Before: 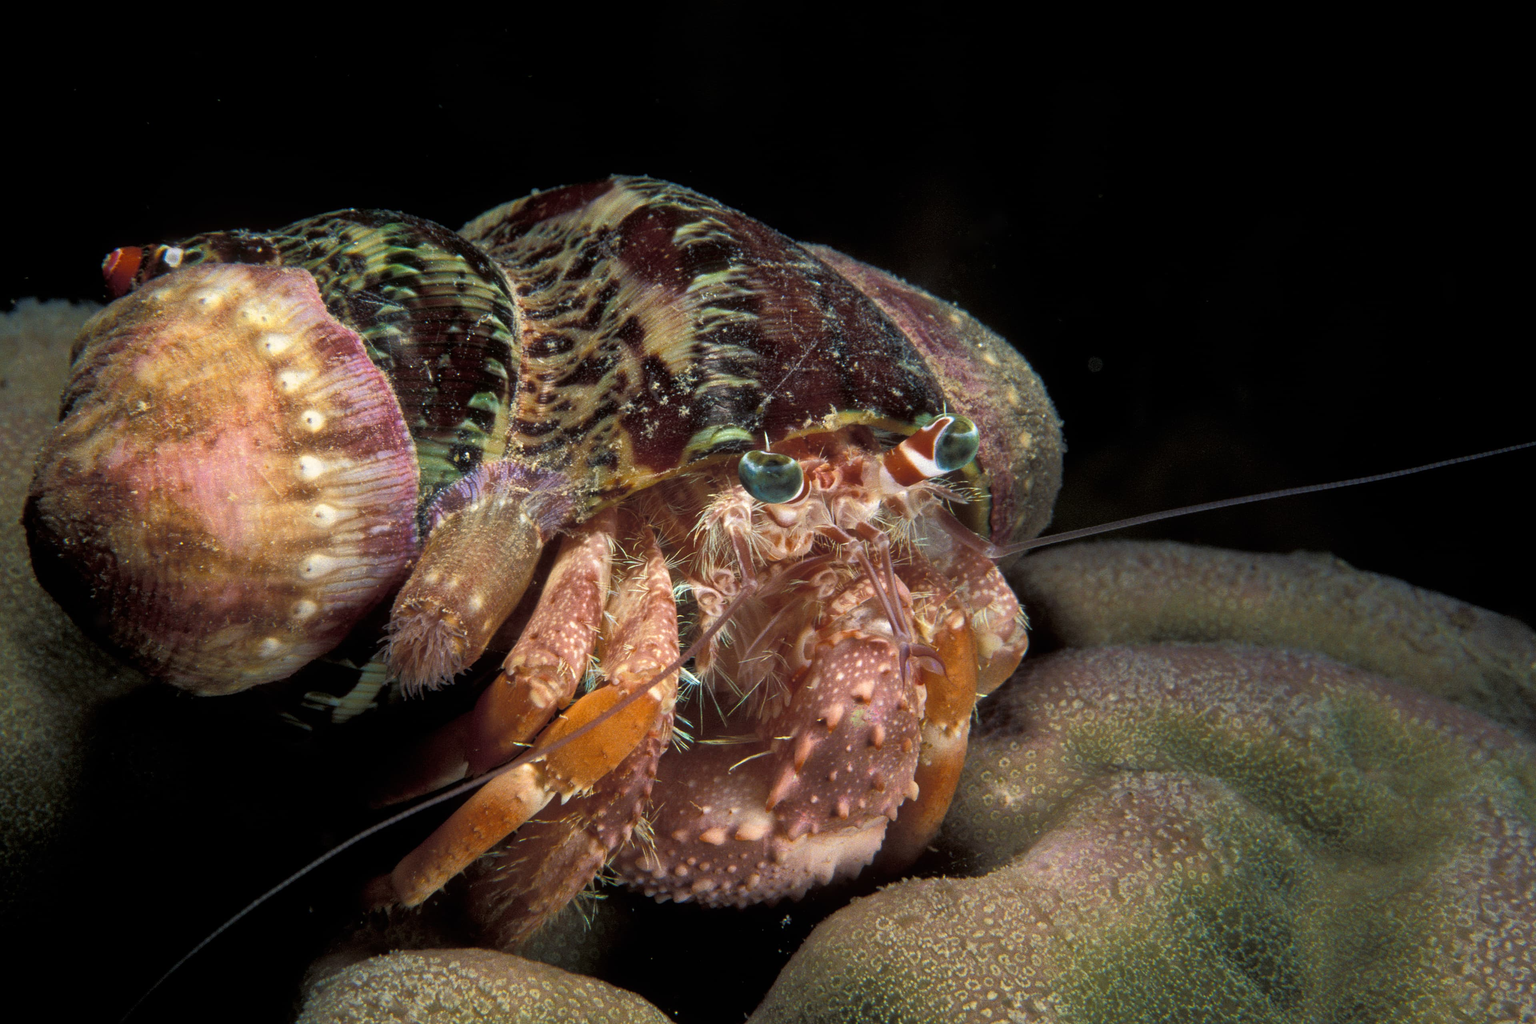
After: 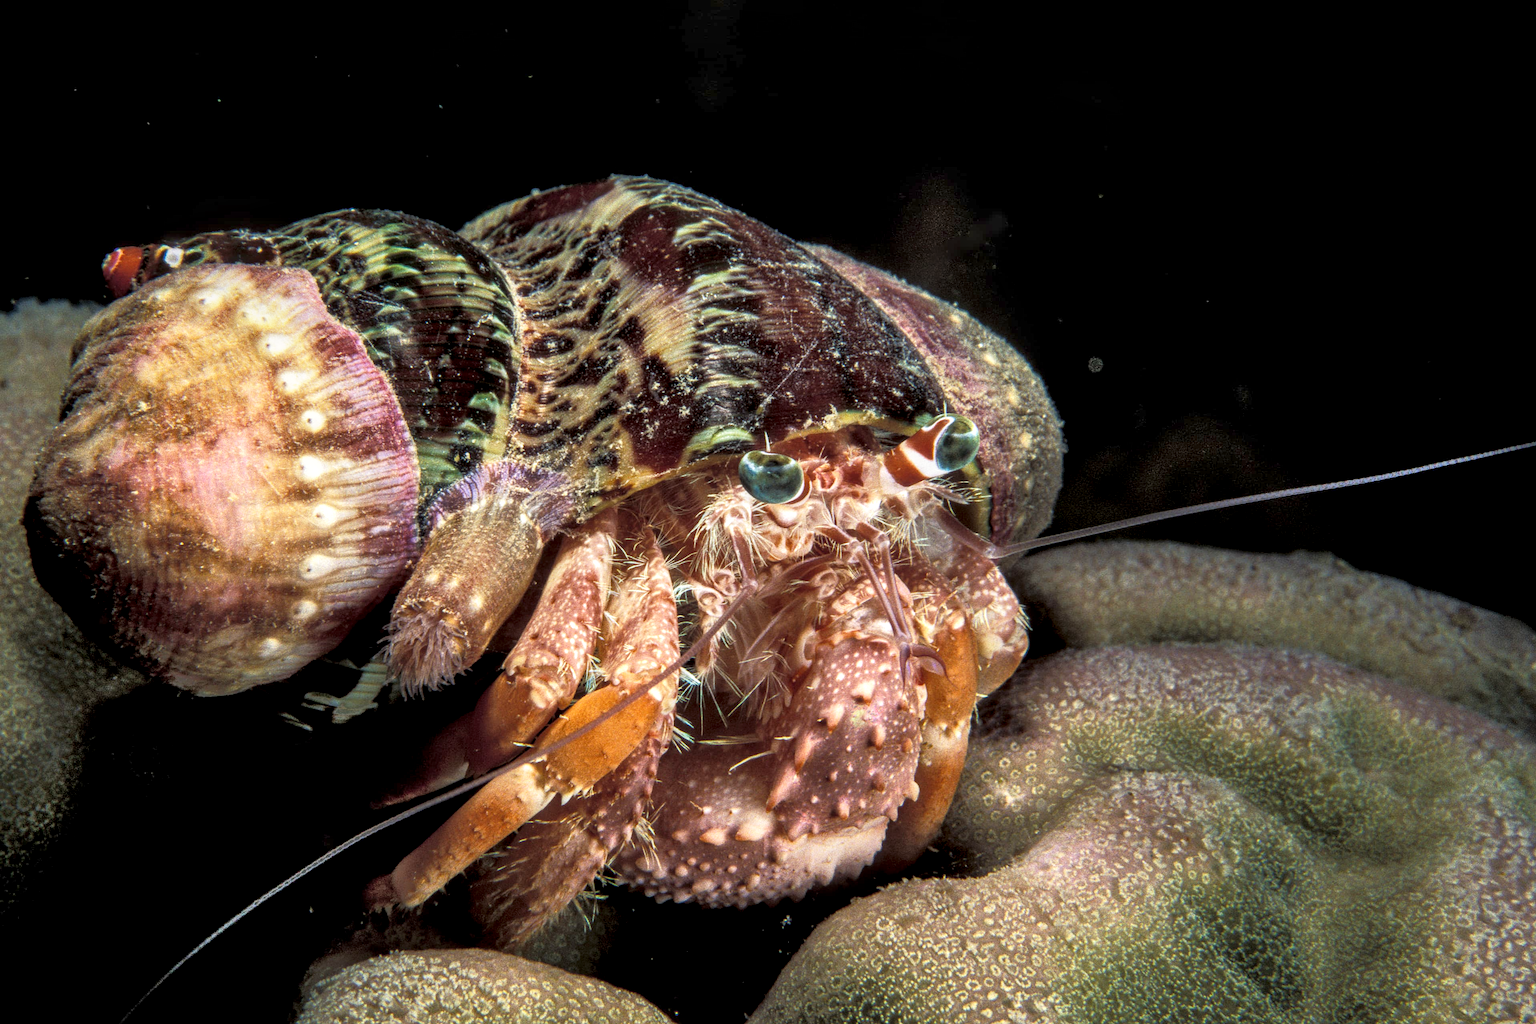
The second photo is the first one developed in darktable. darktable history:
local contrast: highlights 26%, detail 150%
base curve: curves: ch0 [(0, 0) (0.088, 0.125) (0.176, 0.251) (0.354, 0.501) (0.613, 0.749) (1, 0.877)], preserve colors none
shadows and highlights: shadows 62.92, white point adjustment 0.522, highlights -34.7, compress 84.14%
